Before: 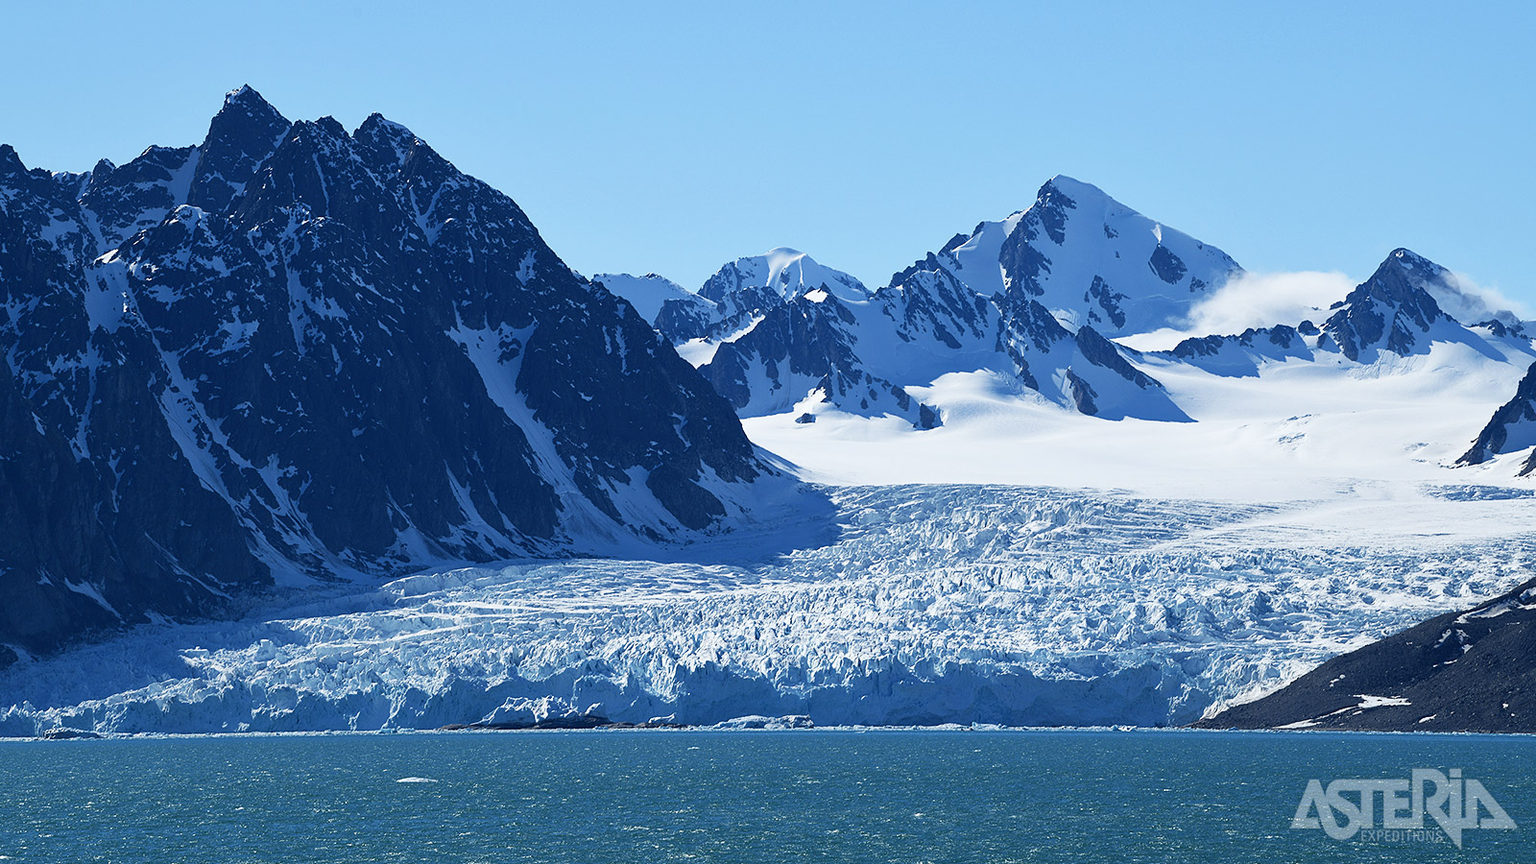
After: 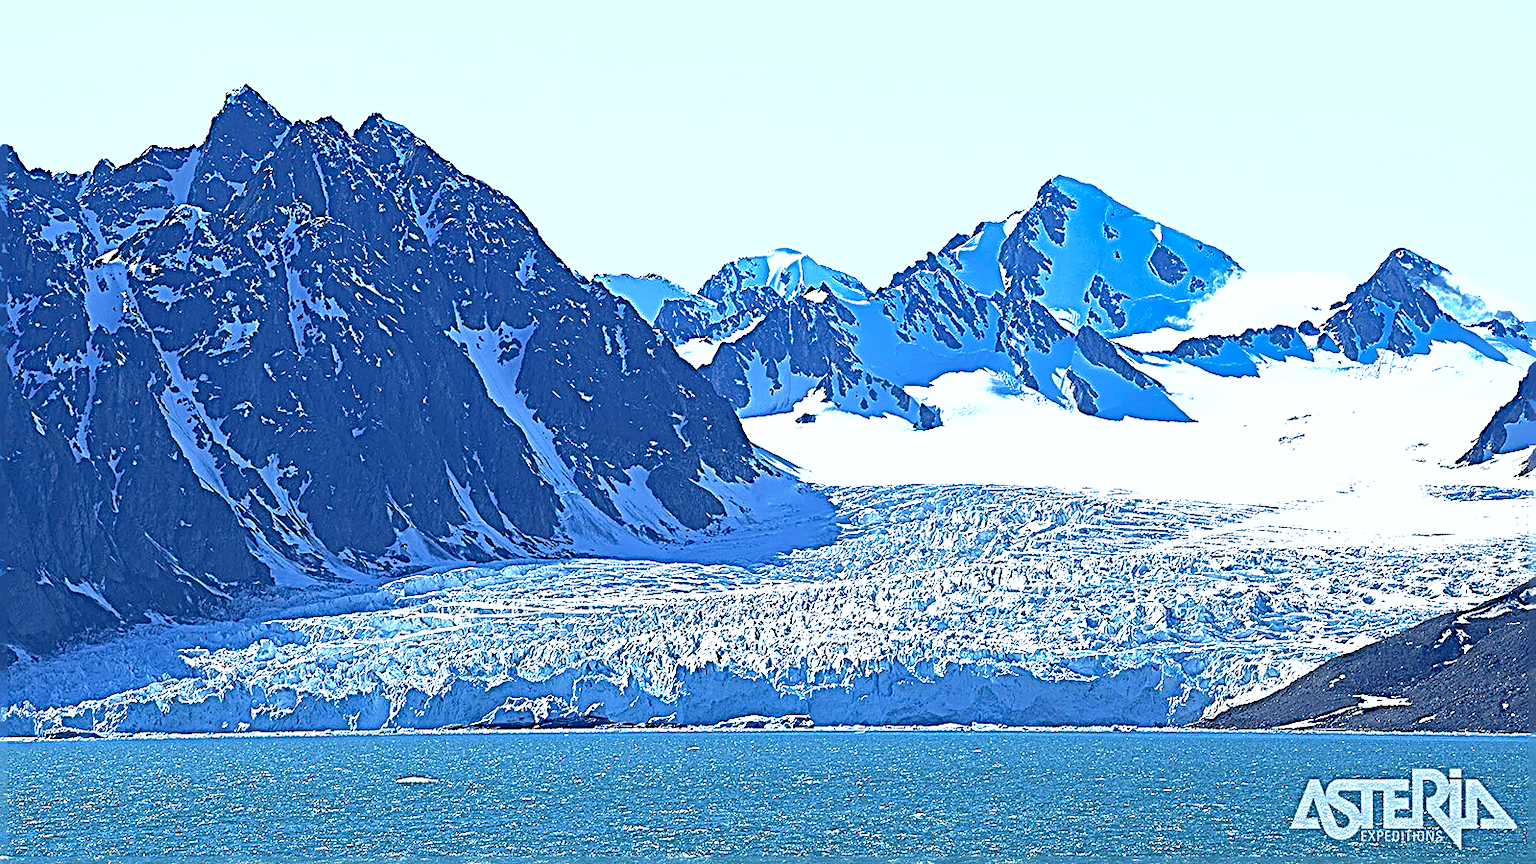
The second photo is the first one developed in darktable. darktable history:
exposure: black level correction 0, exposure 1.35 EV, compensate exposure bias true, compensate highlight preservation false
shadows and highlights: on, module defaults
sharpen: radius 3.158, amount 1.731
